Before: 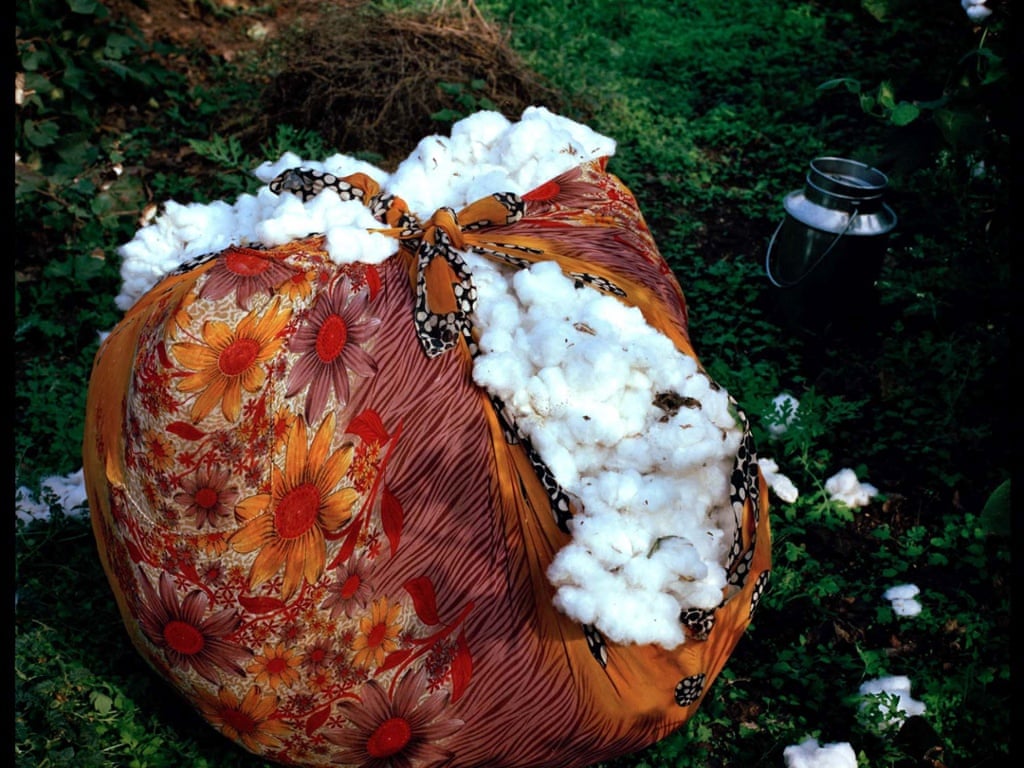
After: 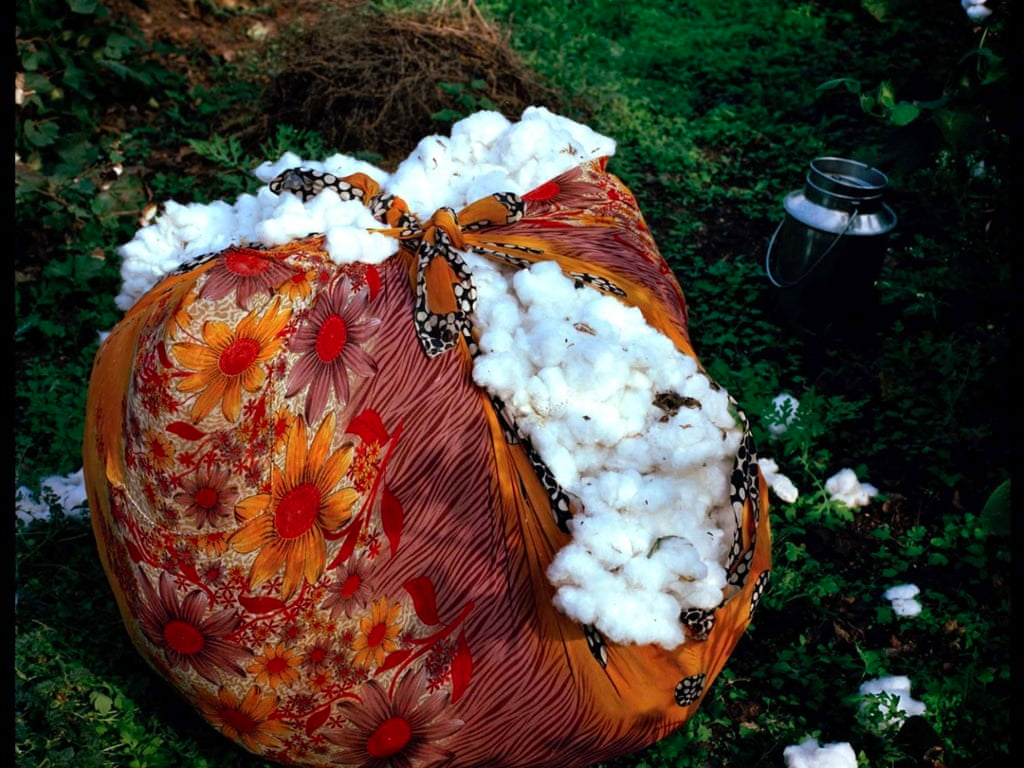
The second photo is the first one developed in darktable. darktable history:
contrast brightness saturation: saturation 0.135
